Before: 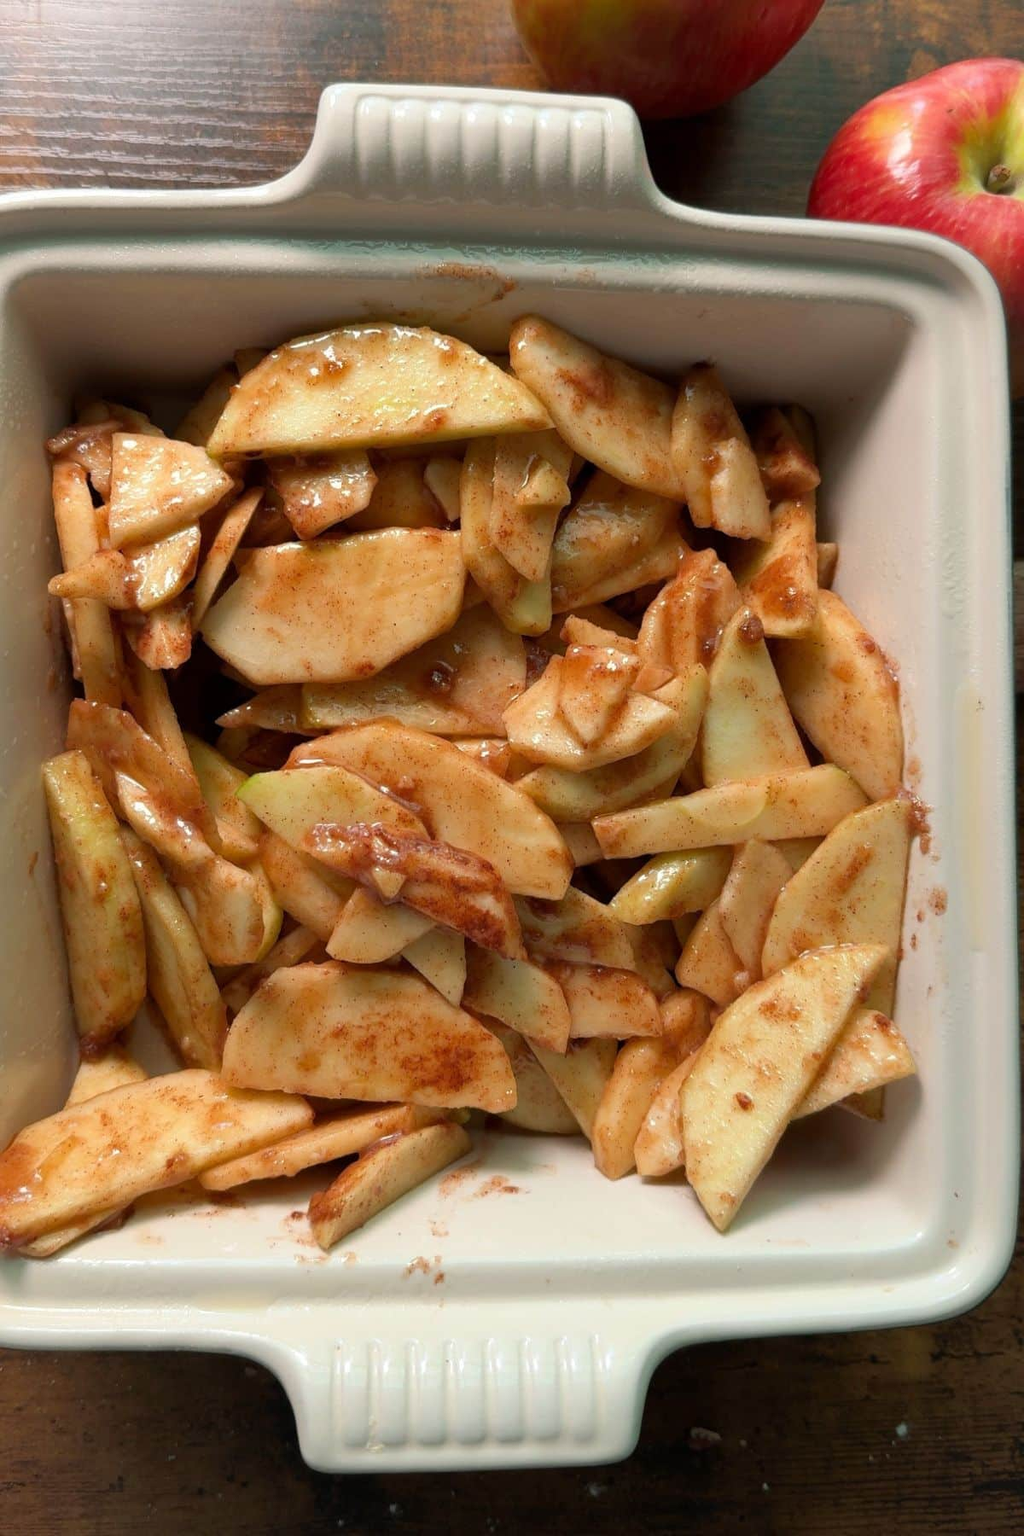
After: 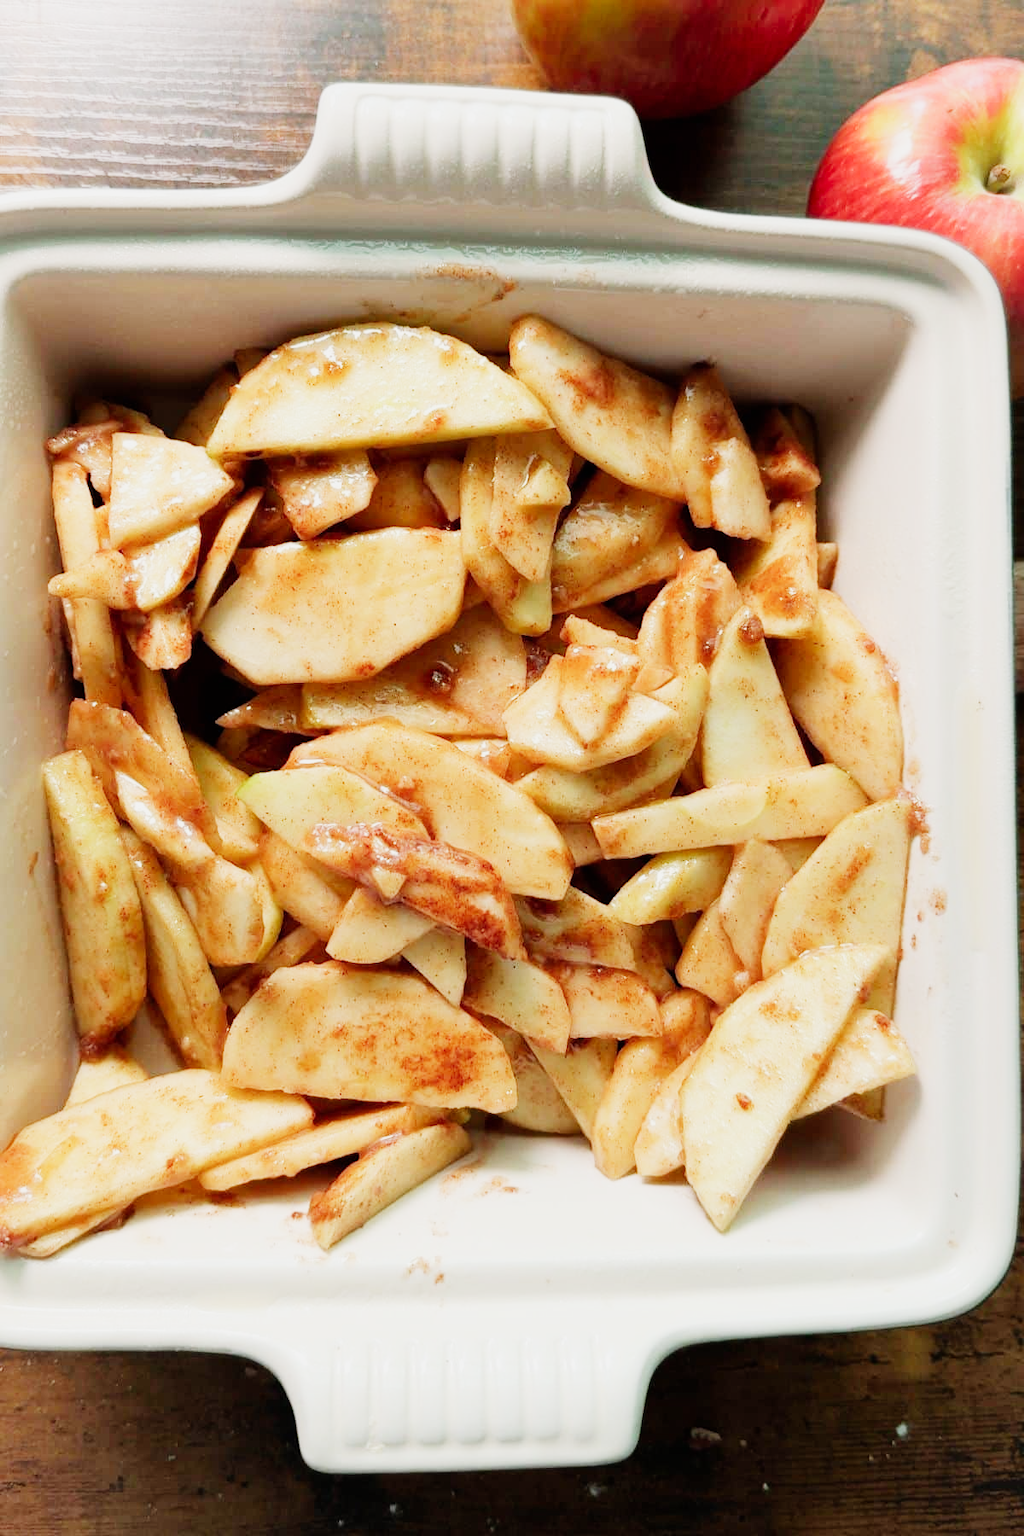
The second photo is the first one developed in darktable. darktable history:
exposure: black level correction 0, exposure 1.379 EV, compensate exposure bias true, compensate highlight preservation false
sigmoid: skew -0.2, preserve hue 0%, red attenuation 0.1, red rotation 0.035, green attenuation 0.1, green rotation -0.017, blue attenuation 0.15, blue rotation -0.052, base primaries Rec2020
